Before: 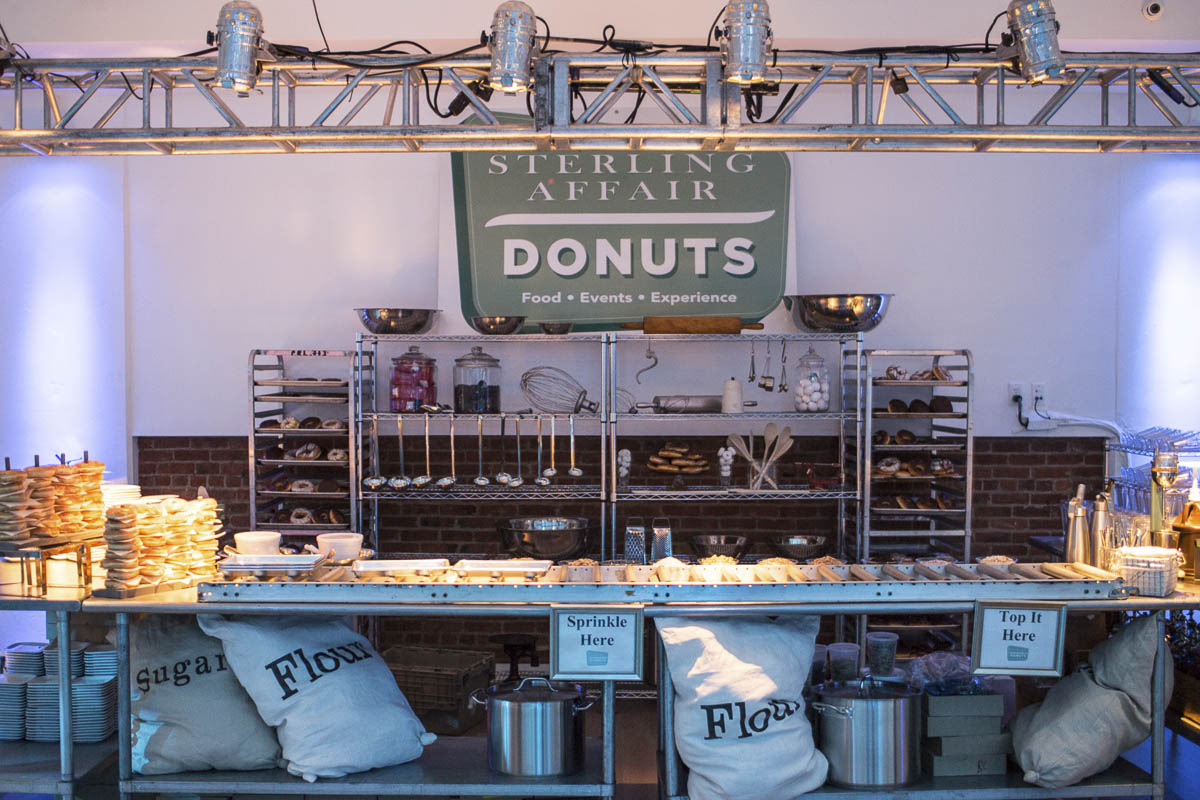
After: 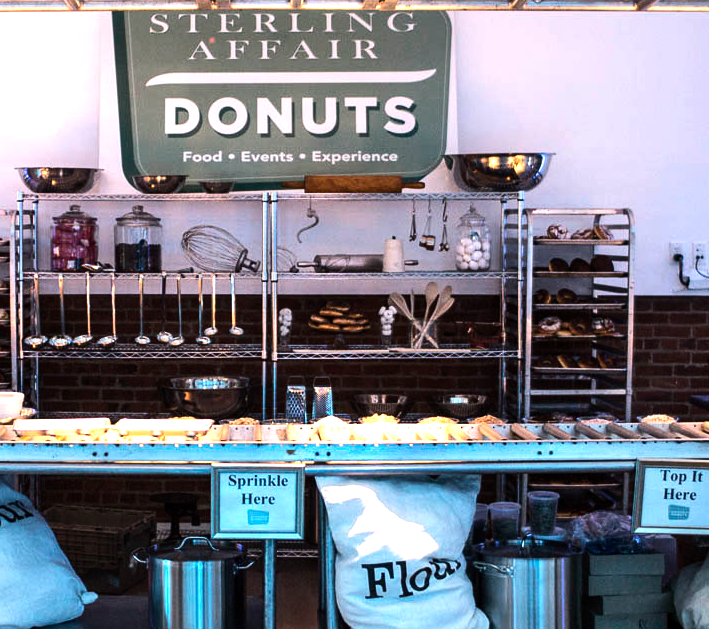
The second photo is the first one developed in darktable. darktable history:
crop and rotate: left 28.256%, top 17.734%, right 12.656%, bottom 3.573%
tone equalizer: -8 EV -1.08 EV, -7 EV -1.01 EV, -6 EV -0.867 EV, -5 EV -0.578 EV, -3 EV 0.578 EV, -2 EV 0.867 EV, -1 EV 1.01 EV, +0 EV 1.08 EV, edges refinement/feathering 500, mask exposure compensation -1.57 EV, preserve details no
